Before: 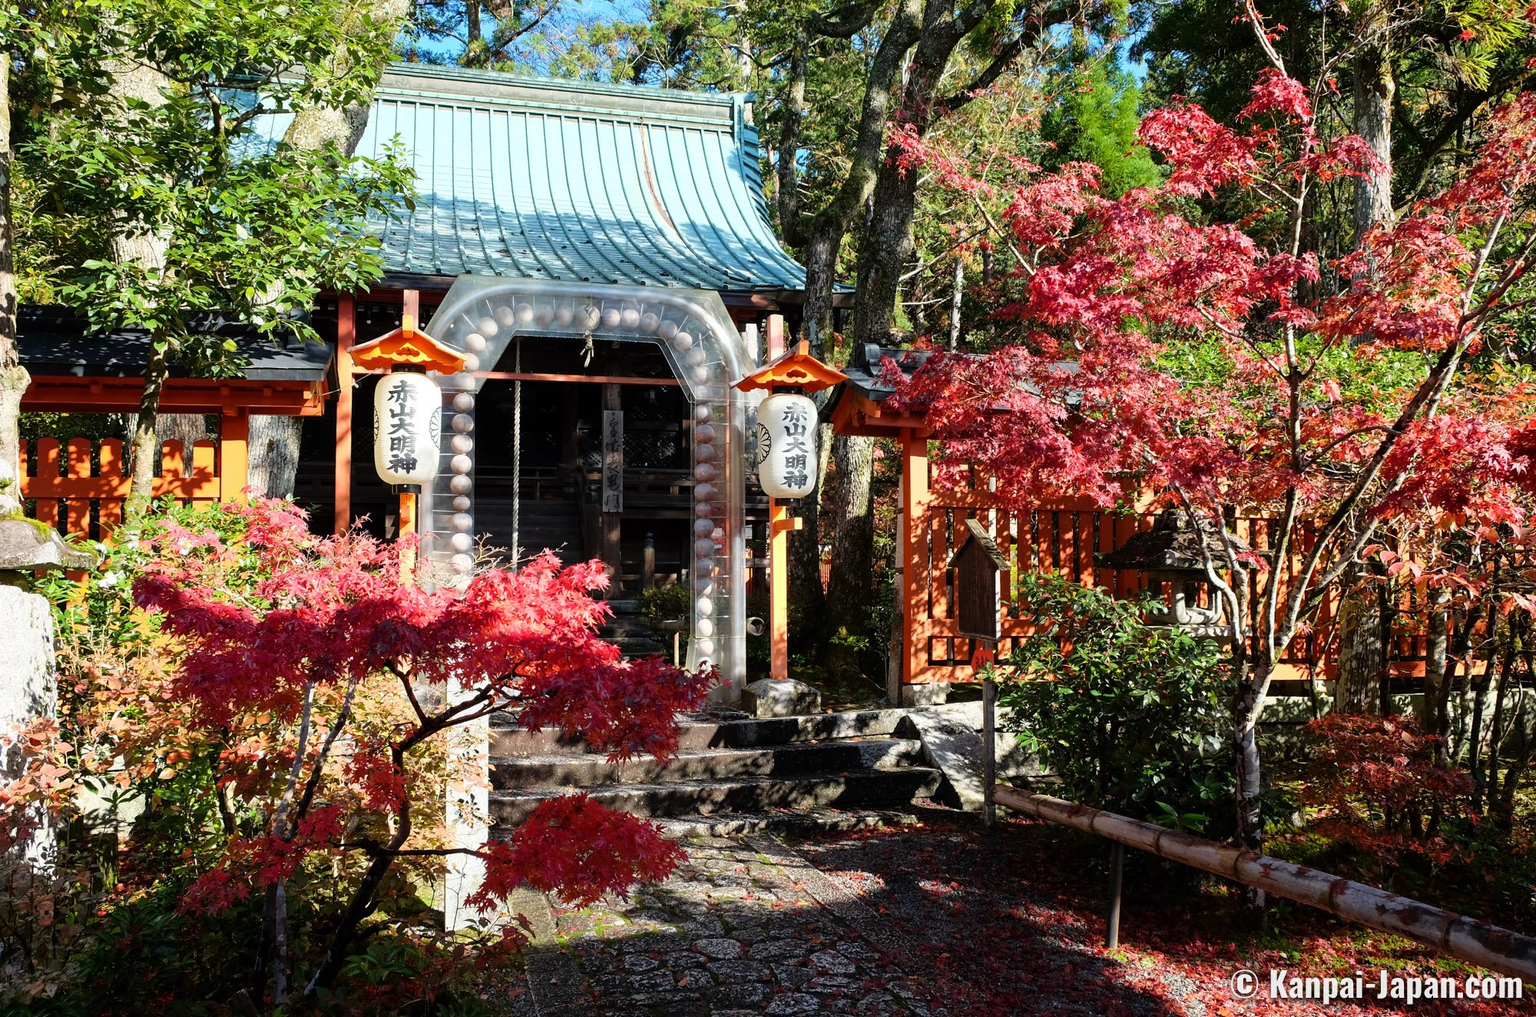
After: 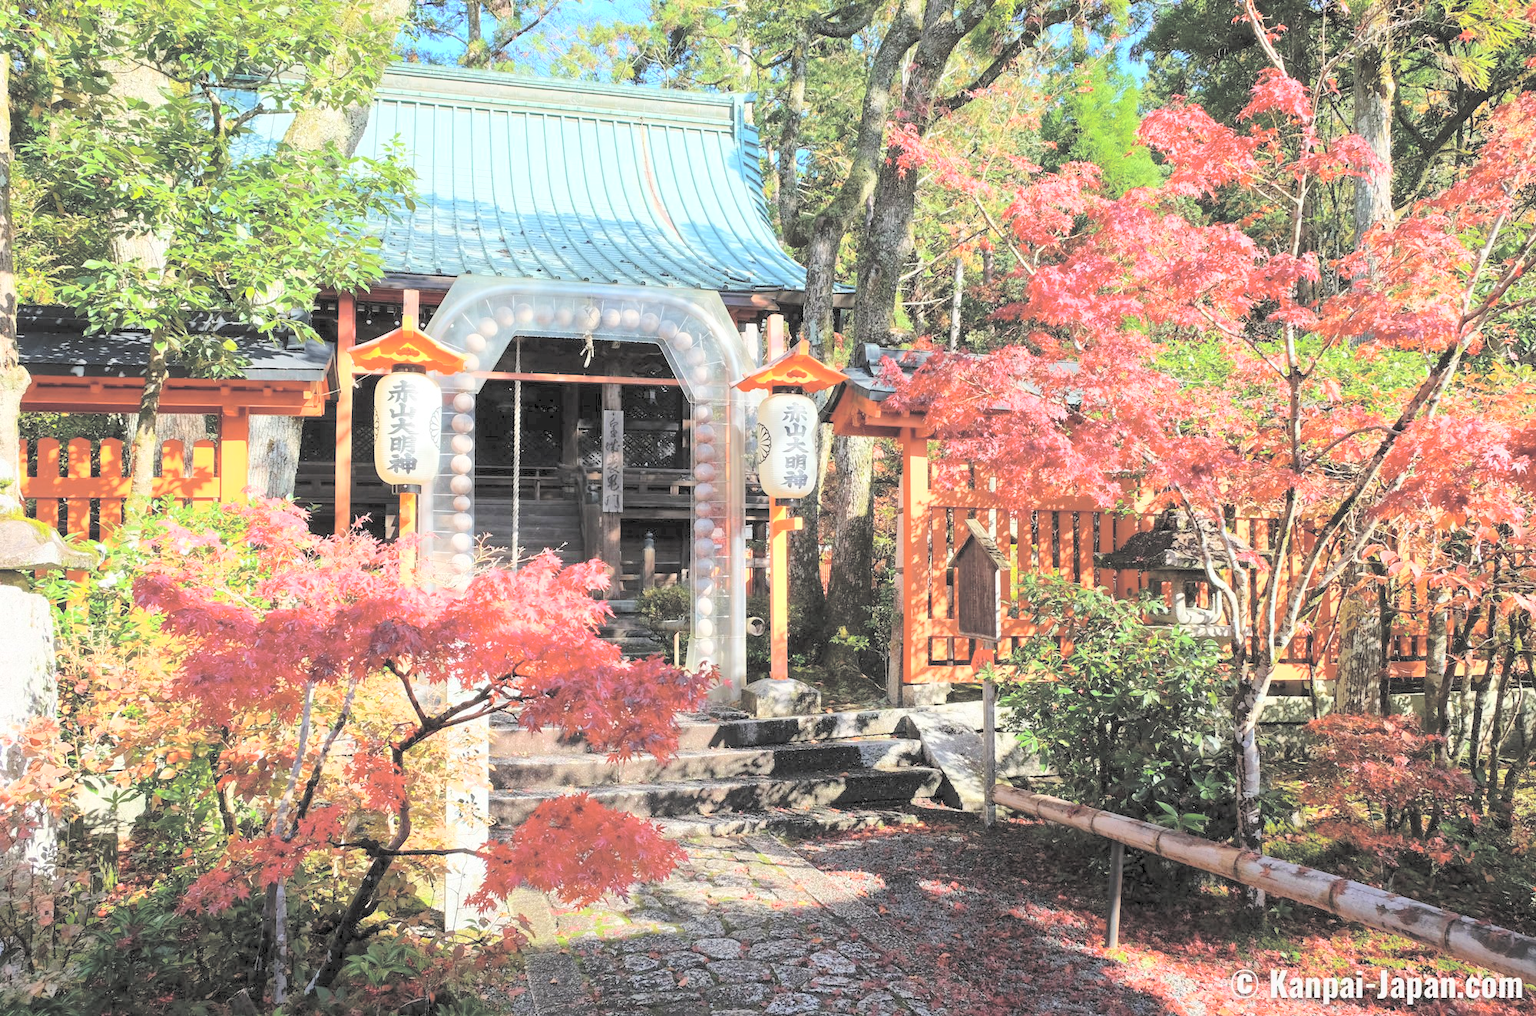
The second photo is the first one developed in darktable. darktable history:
contrast brightness saturation: brightness 0.999
